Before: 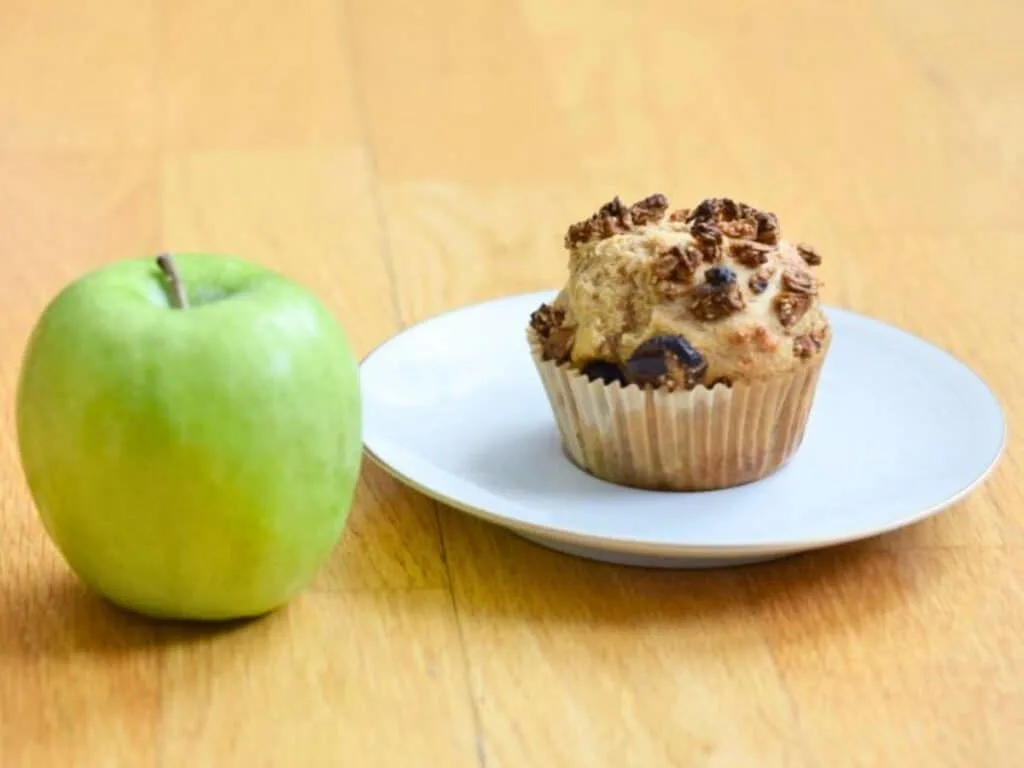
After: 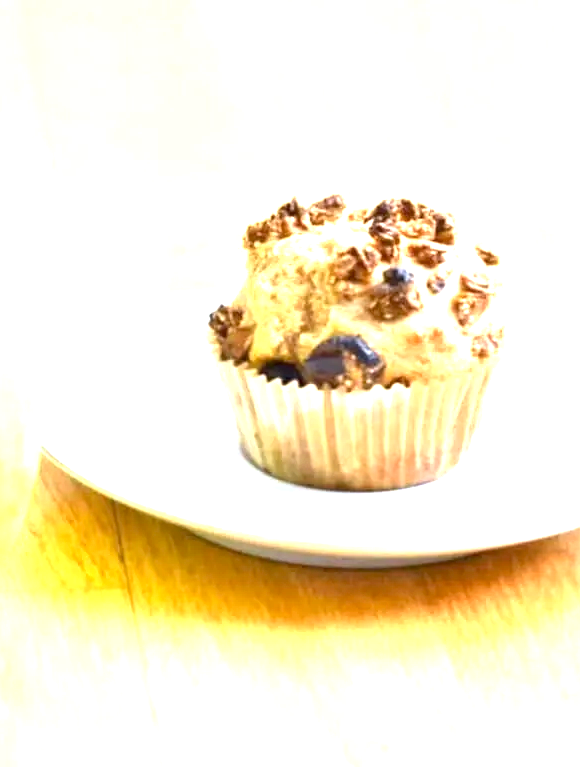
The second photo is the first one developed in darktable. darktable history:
exposure: black level correction 0.001, exposure 1.84 EV, compensate highlight preservation false
crop: left 31.458%, top 0%, right 11.876%
